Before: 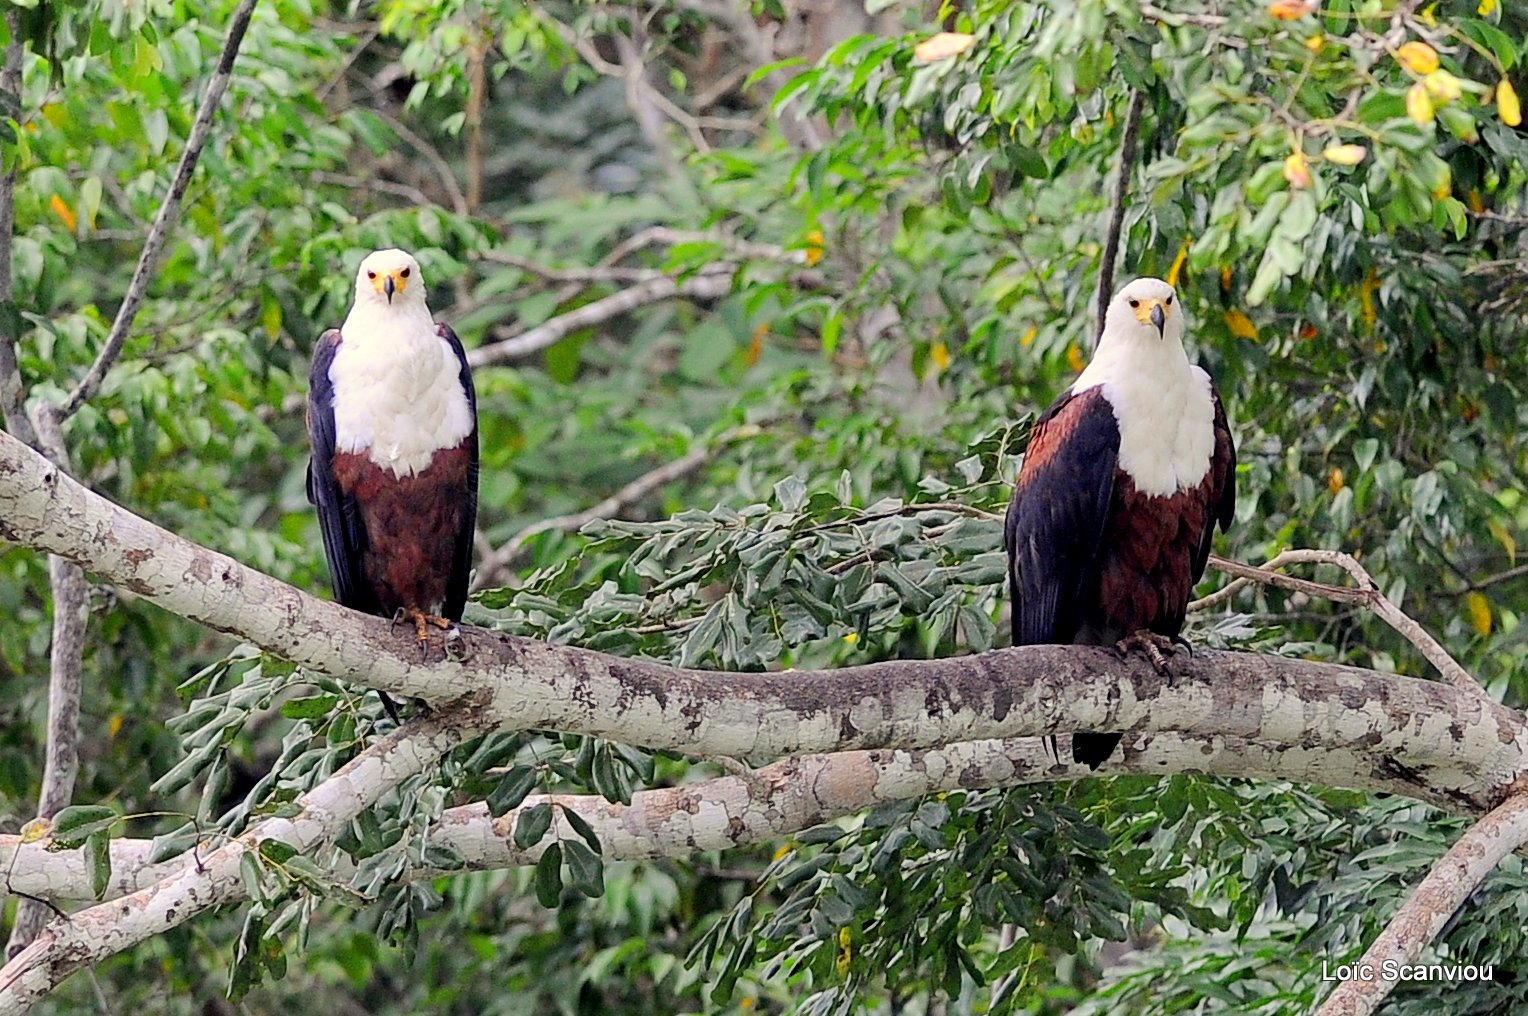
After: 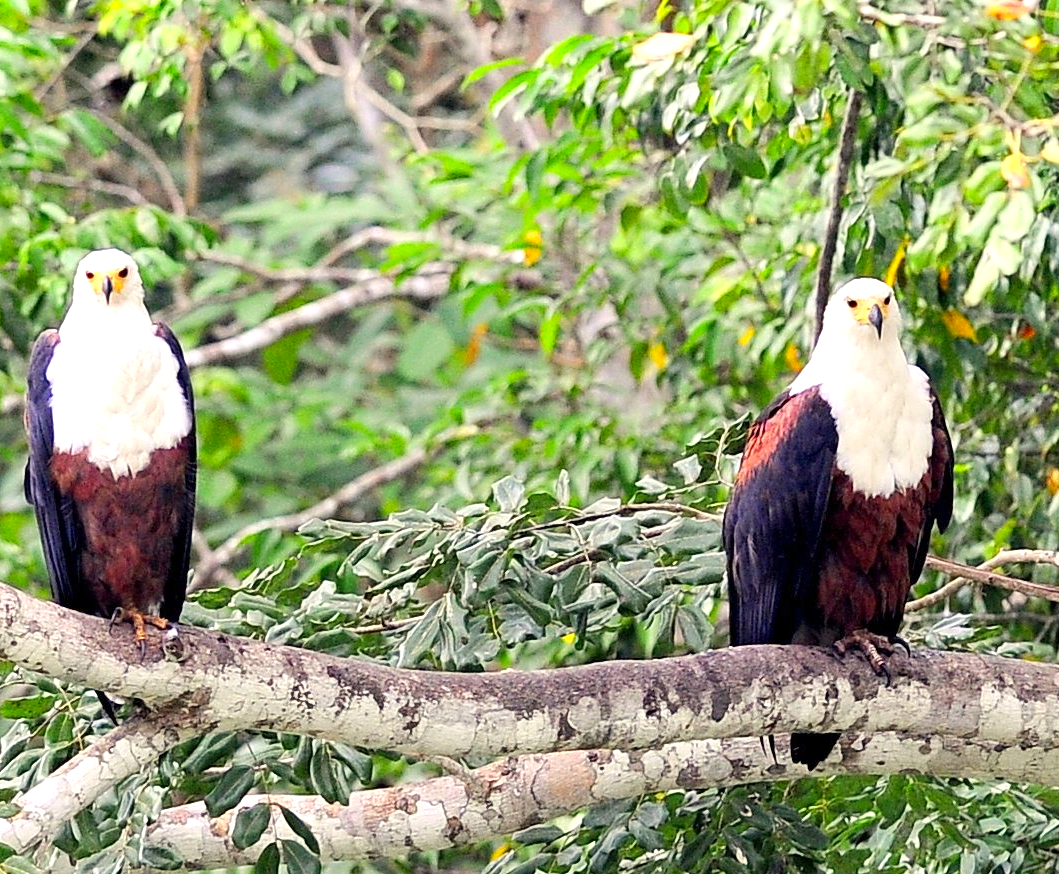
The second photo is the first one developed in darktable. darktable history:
crop: left 18.479%, right 12.2%, bottom 13.971%
white balance: emerald 1
exposure: exposure 0.74 EV, compensate highlight preservation false
color correction: highlights a* 0.816, highlights b* 2.78, saturation 1.1
